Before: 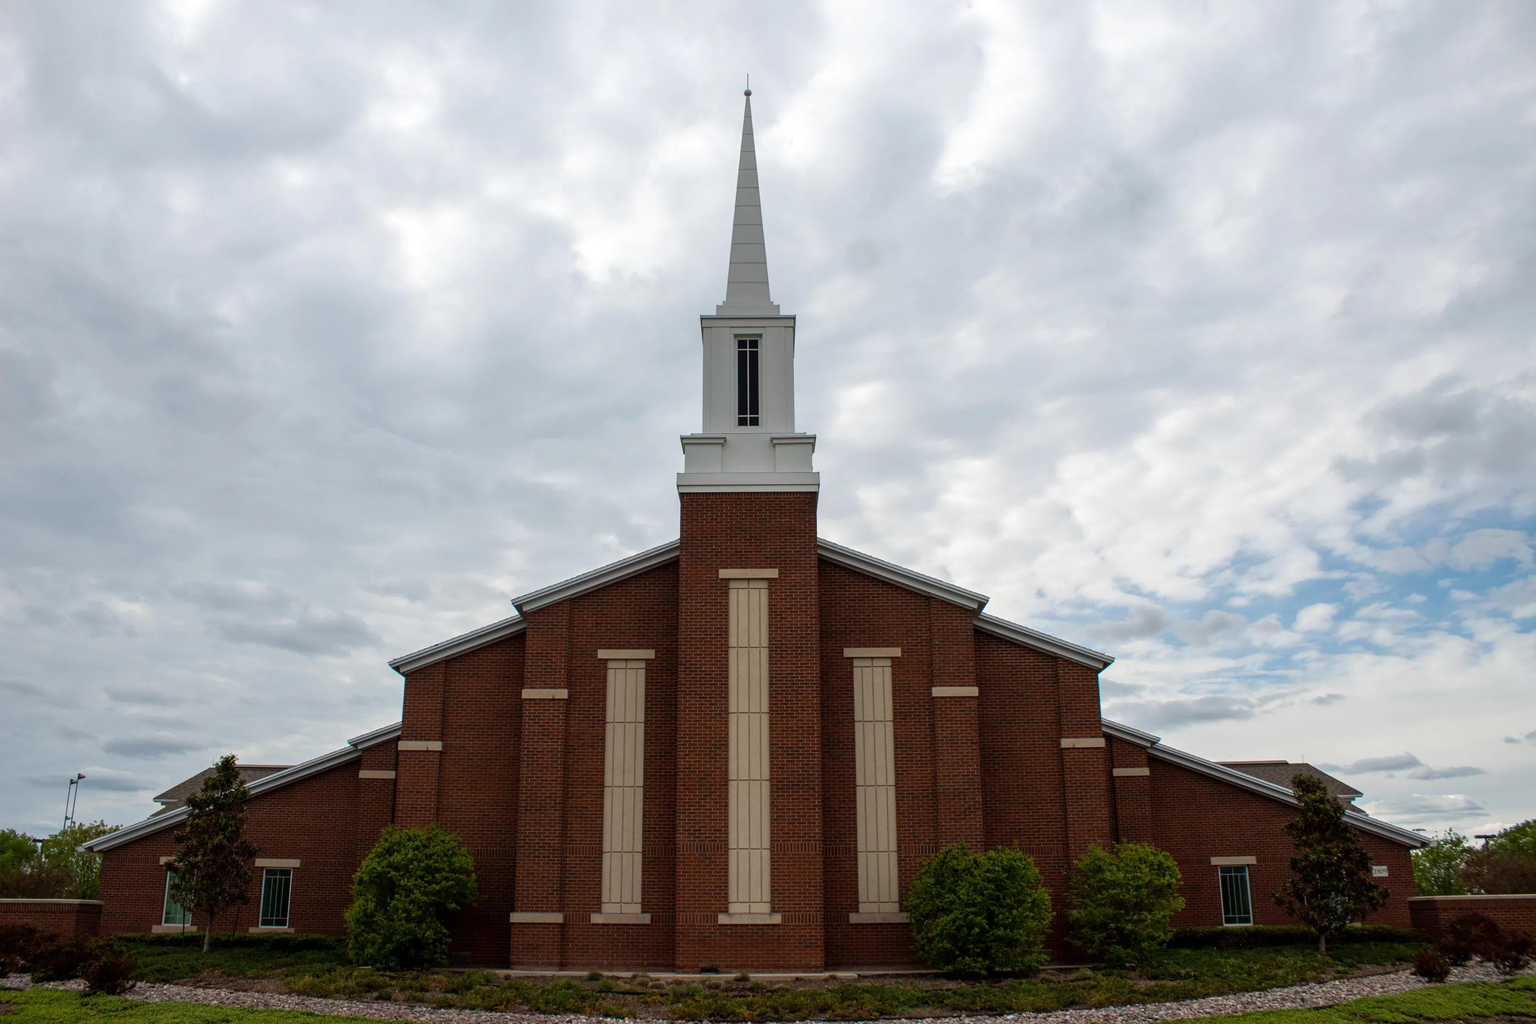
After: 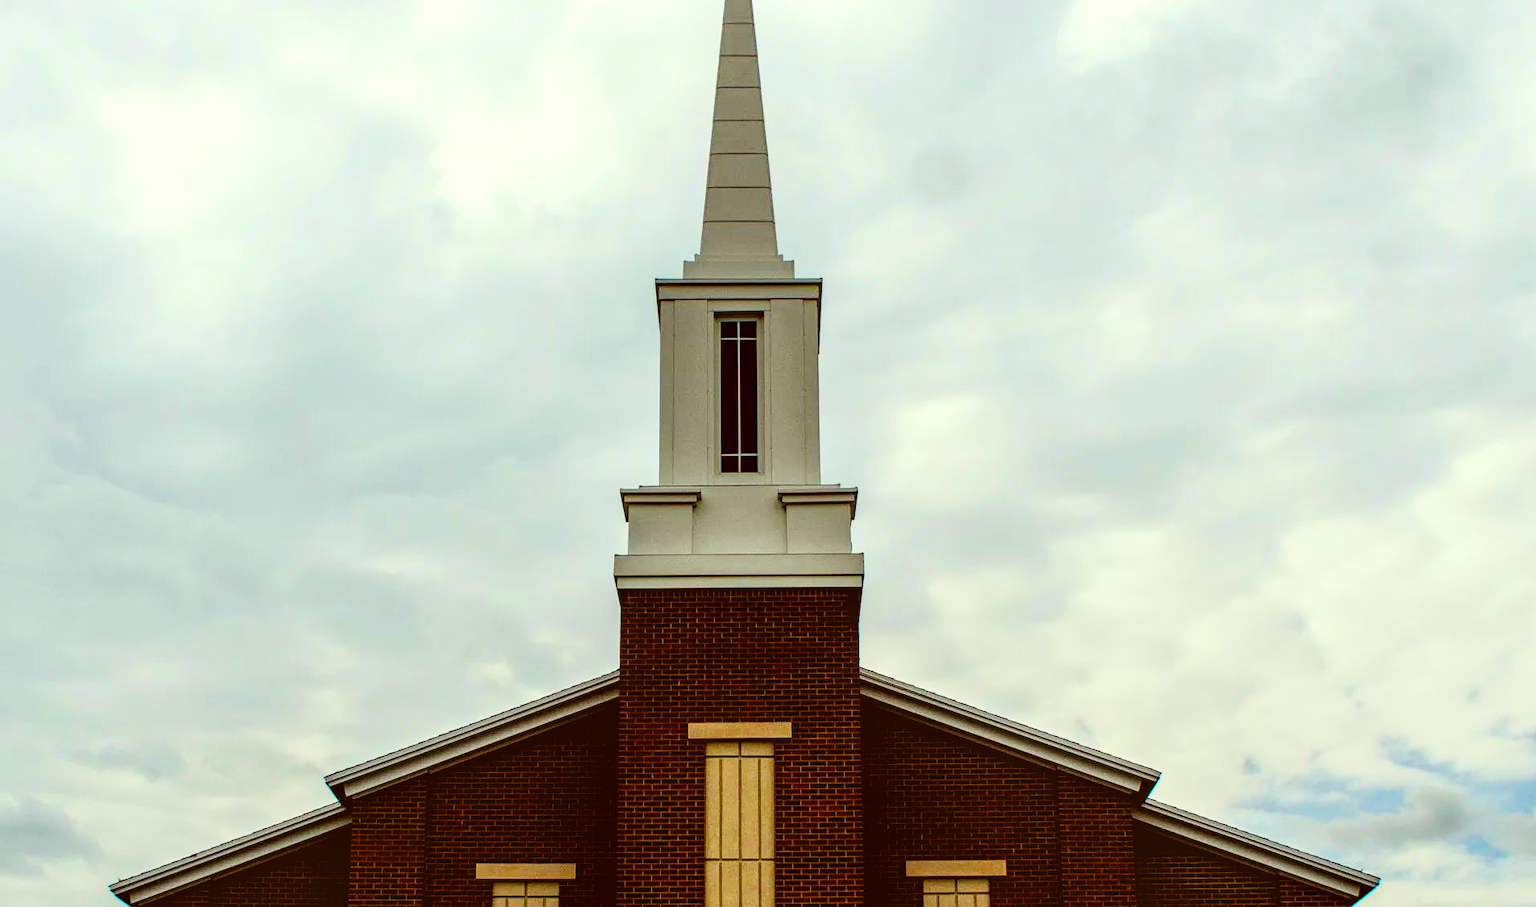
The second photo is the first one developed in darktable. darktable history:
crop: left 21.203%, top 15.239%, right 21.594%, bottom 33.719%
filmic rgb: black relative exposure -7.65 EV, white relative exposure 4.56 EV, hardness 3.61, iterations of high-quality reconstruction 0
levels: levels [0.062, 0.494, 0.925]
color correction: highlights a* -6.25, highlights b* 9.56, shadows a* 10.15, shadows b* 23.87
contrast brightness saturation: contrast 0.255, brightness 0.015, saturation 0.855
exposure: exposure 0.196 EV, compensate highlight preservation false
haze removal: compatibility mode true, adaptive false
local contrast: on, module defaults
